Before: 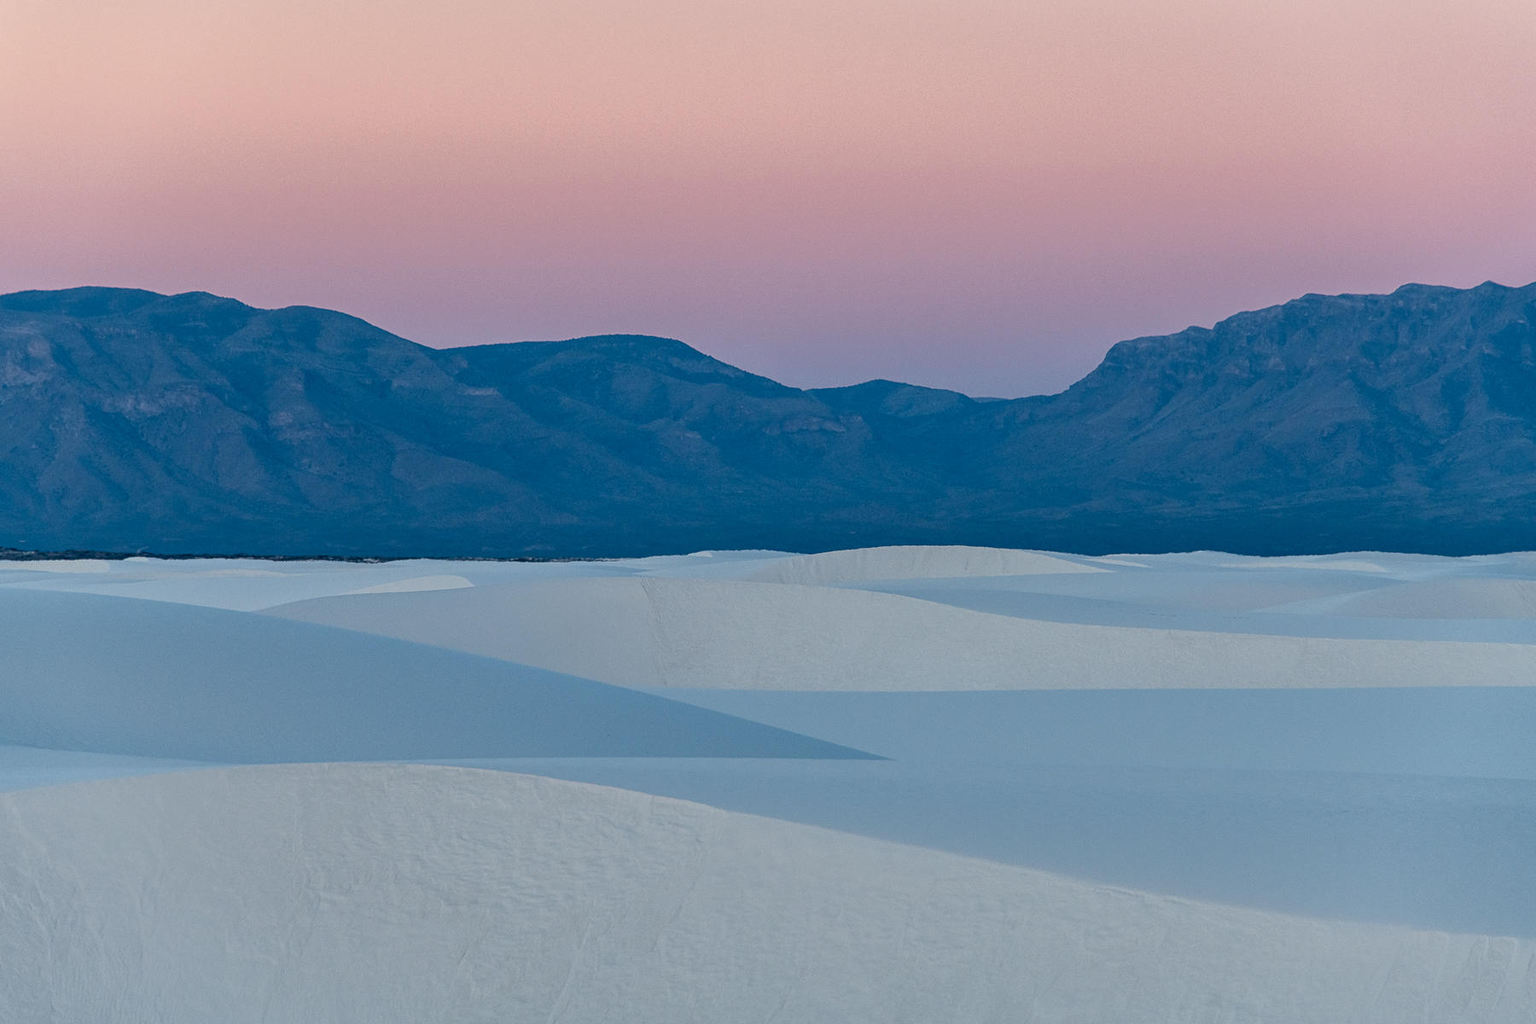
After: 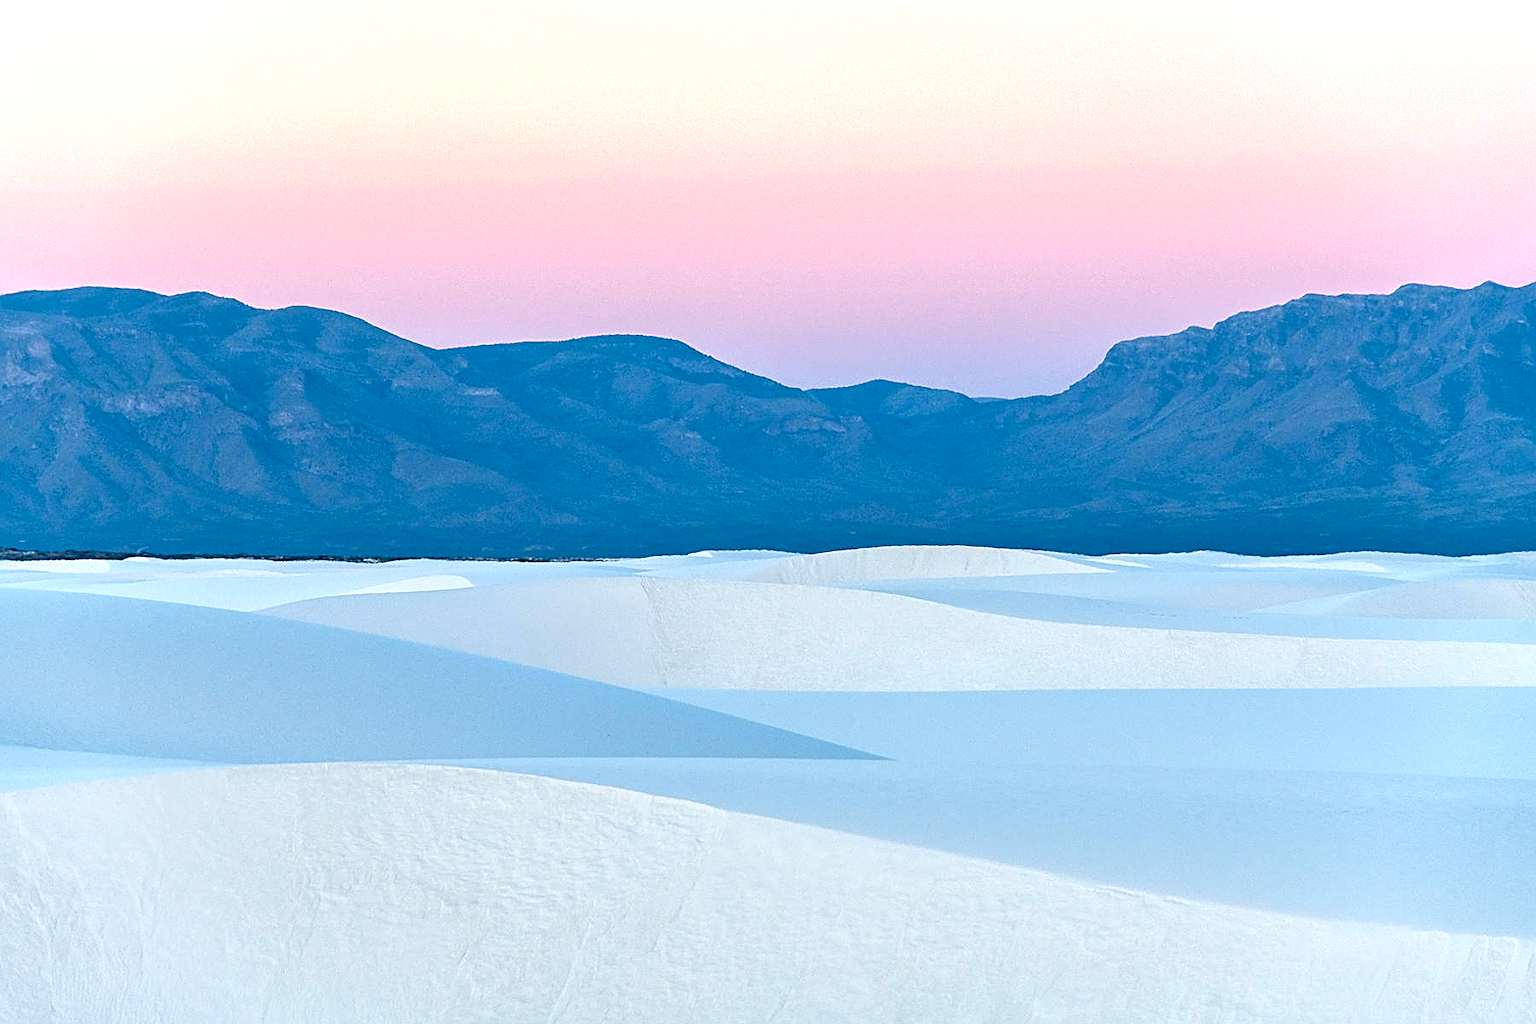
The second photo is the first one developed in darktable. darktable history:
exposure: black level correction 0, exposure 1.107 EV, compensate exposure bias true, compensate highlight preservation false
color correction: highlights a* 0.705, highlights b* 2.78, saturation 1.08
sharpen: on, module defaults
levels: levels [0.031, 0.5, 0.969]
